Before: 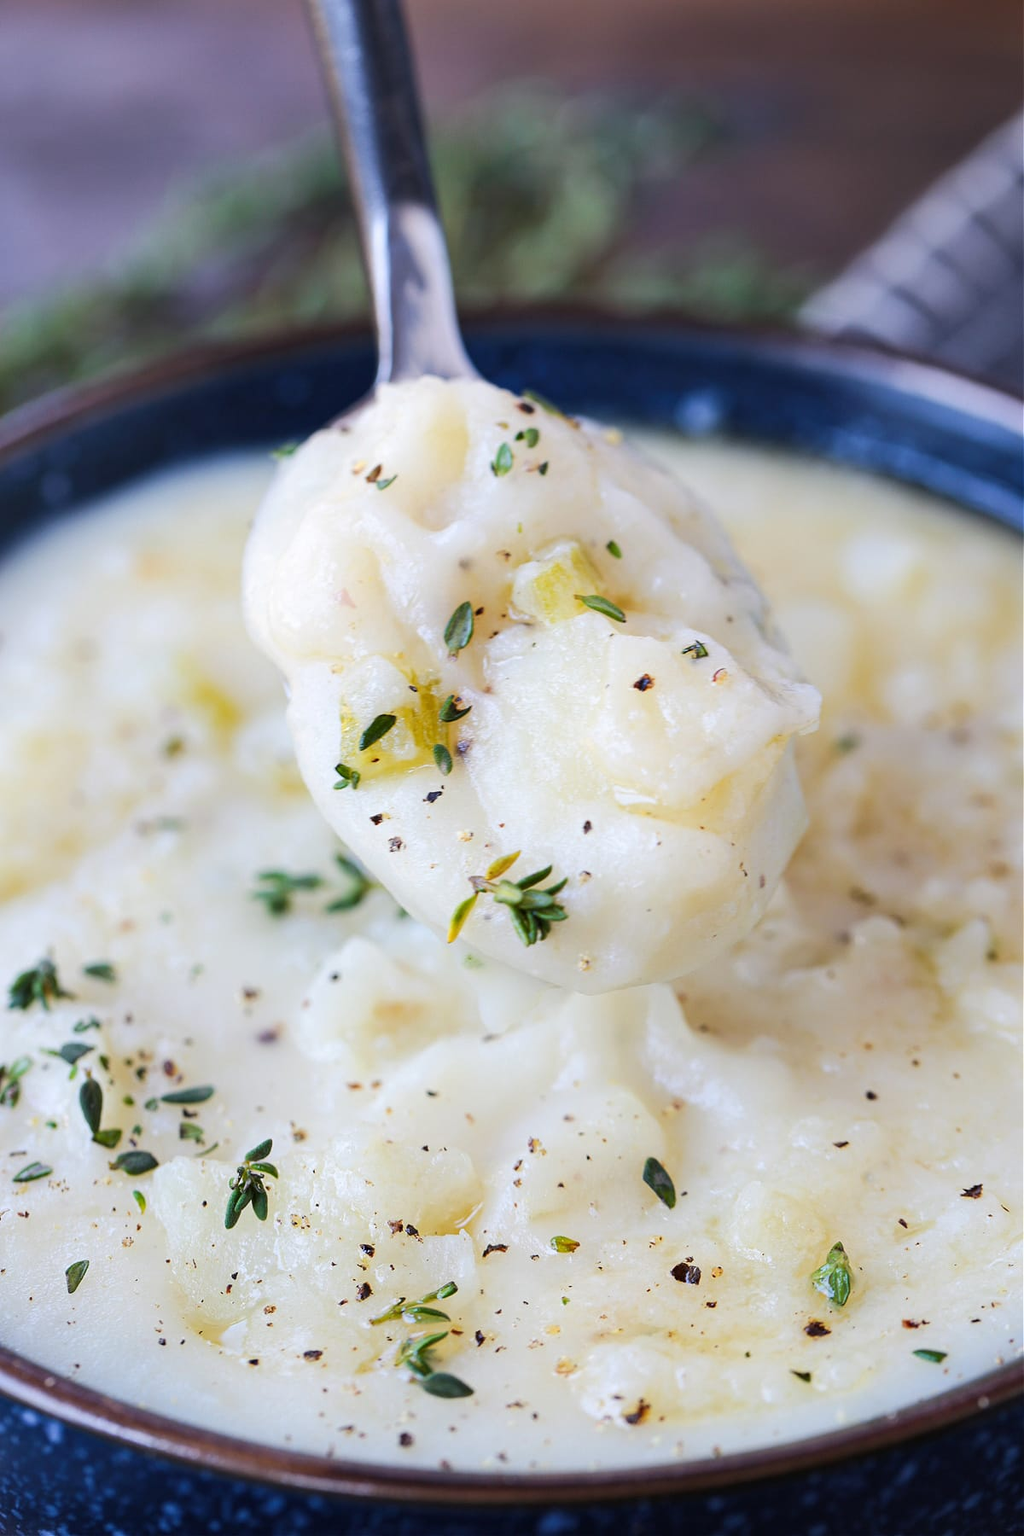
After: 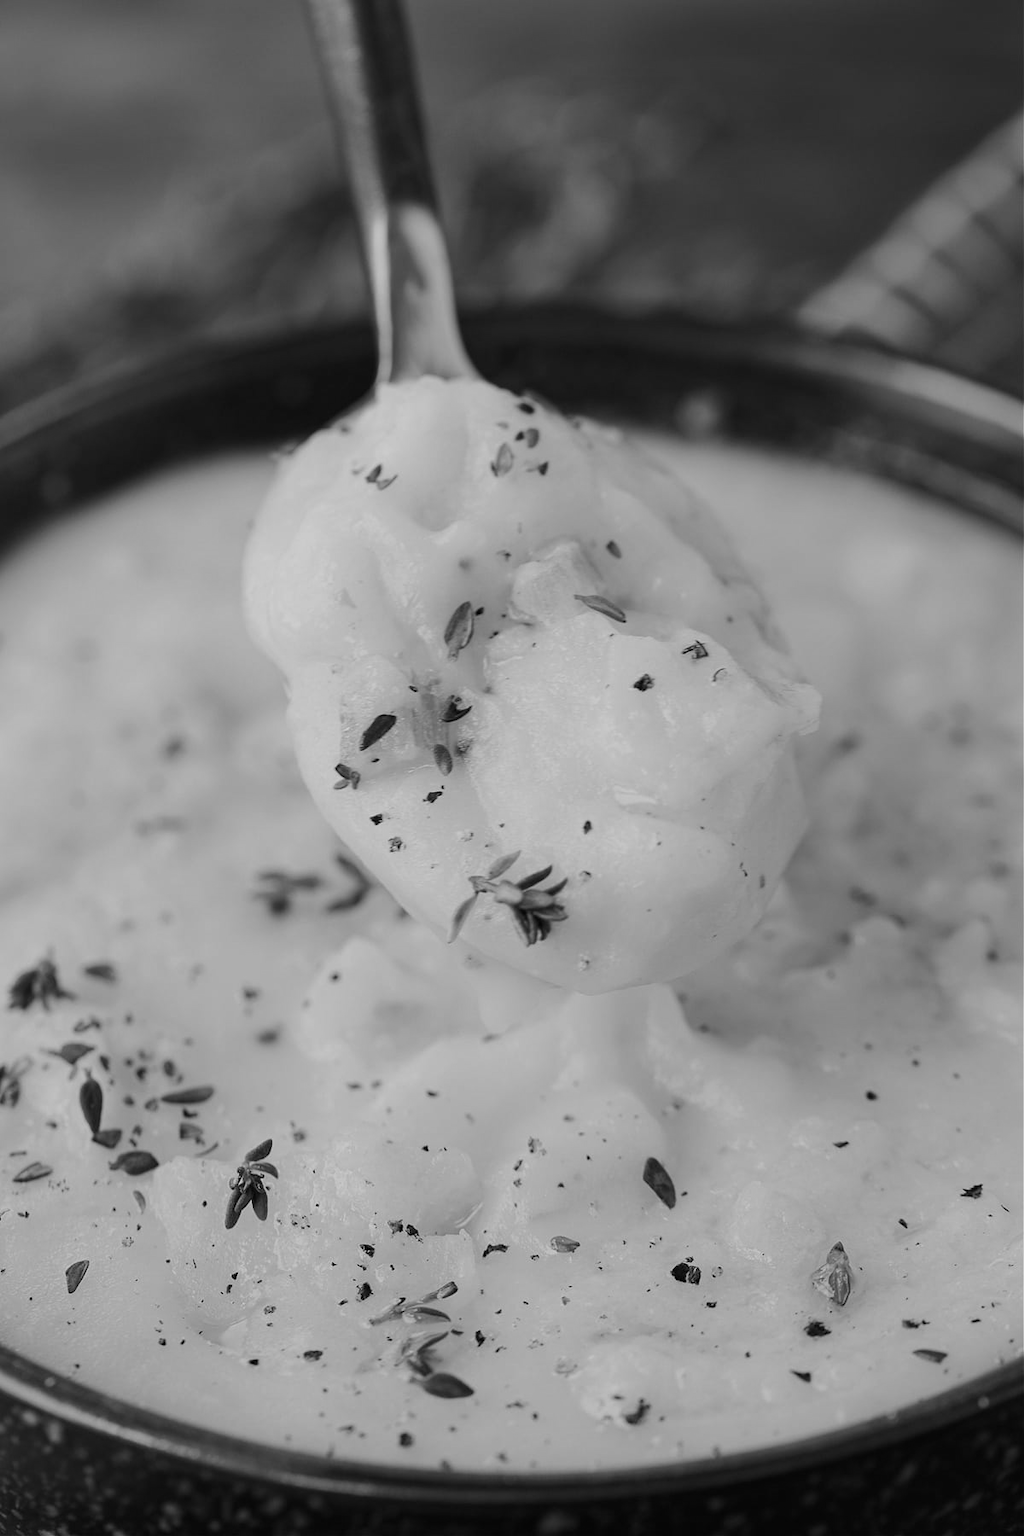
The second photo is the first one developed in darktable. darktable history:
monochrome: a -35.87, b 49.73, size 1.7
exposure: exposure -0.582 EV, compensate highlight preservation false
